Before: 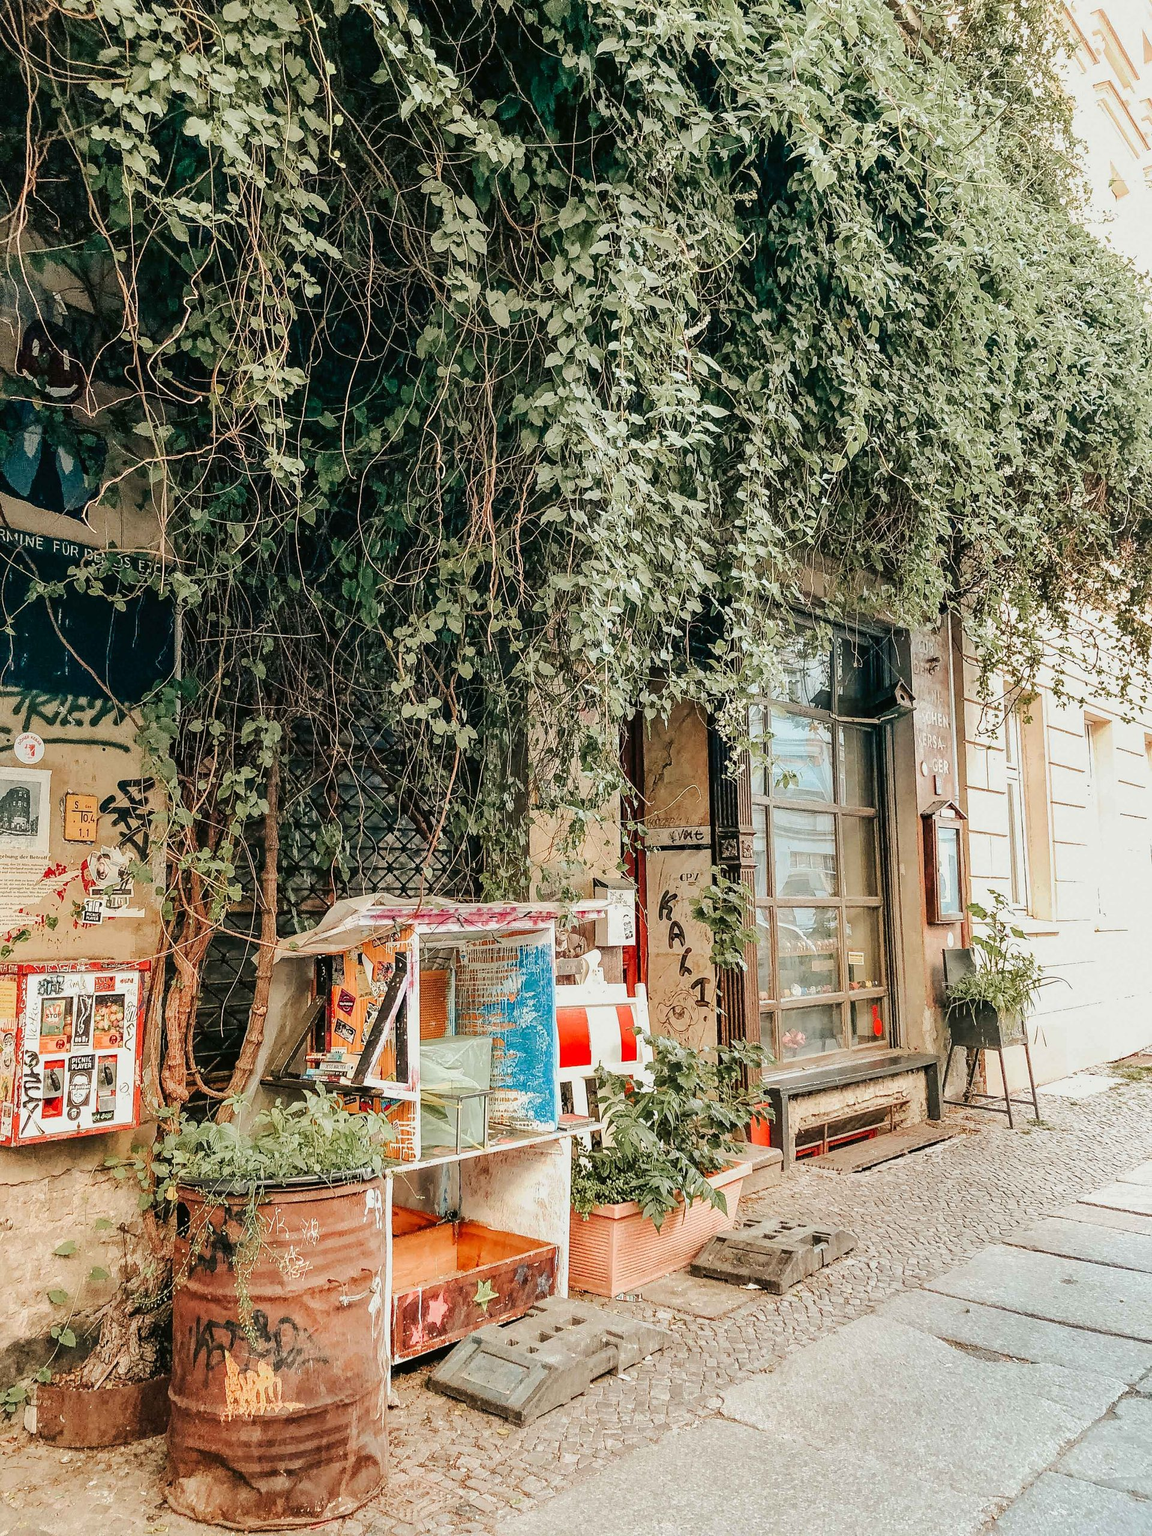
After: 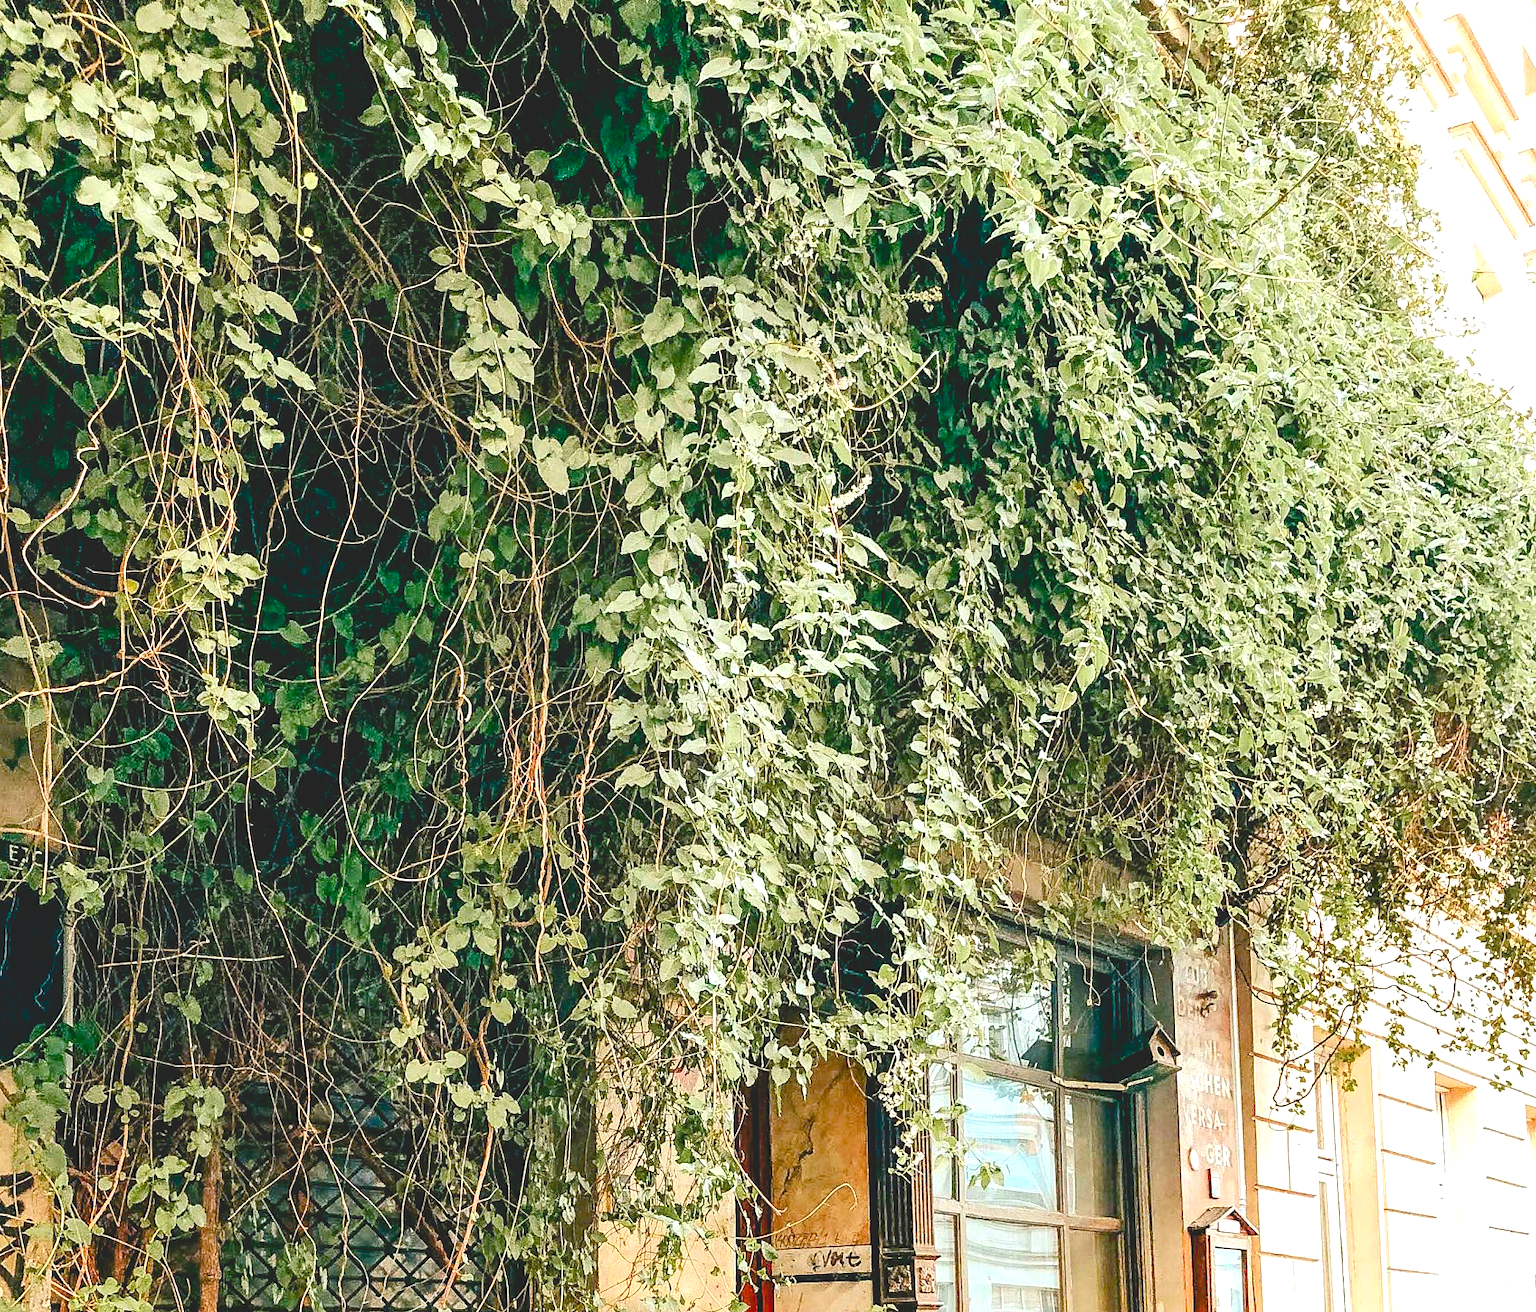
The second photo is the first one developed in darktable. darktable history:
crop and rotate: left 11.551%, bottom 43.29%
exposure: black level correction 0, exposure 1.283 EV, compensate highlight preservation false
color balance rgb: power › luminance -8.998%, global offset › luminance -0.896%, perceptual saturation grading › global saturation 35.134%, perceptual saturation grading › highlights -29.821%, perceptual saturation grading › shadows 35.374%, global vibrance 20%
contrast brightness saturation: contrast -0.282
